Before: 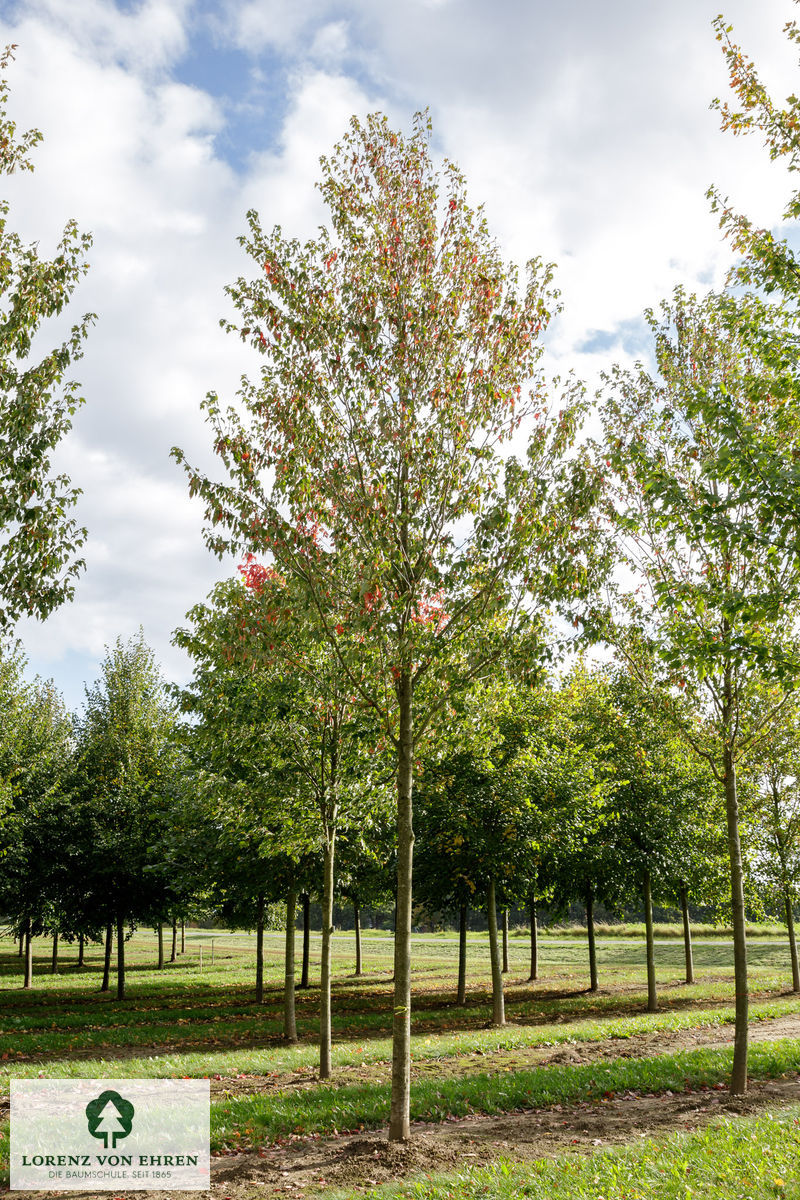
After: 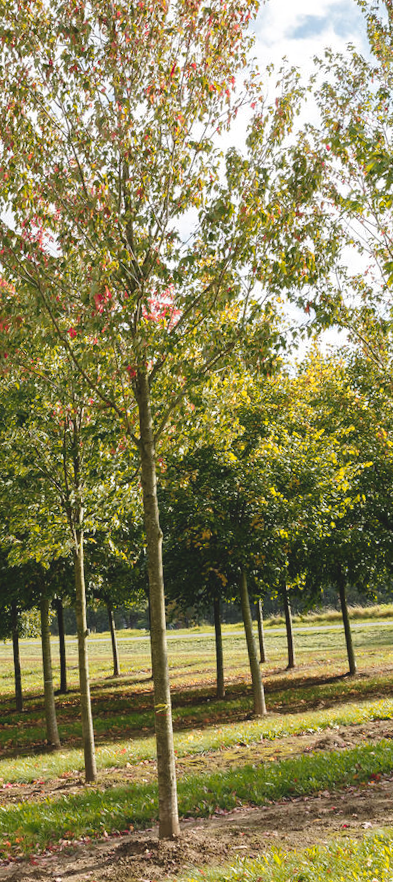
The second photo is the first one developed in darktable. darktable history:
color zones: curves: ch1 [(0.239, 0.552) (0.75, 0.5)]; ch2 [(0.25, 0.462) (0.749, 0.457)], mix 25.94%
rotate and perspective: rotation -4.25°, automatic cropping off
crop: left 35.432%, top 26.233%, right 20.145%, bottom 3.432%
color balance: lift [1.007, 1, 1, 1], gamma [1.097, 1, 1, 1]
